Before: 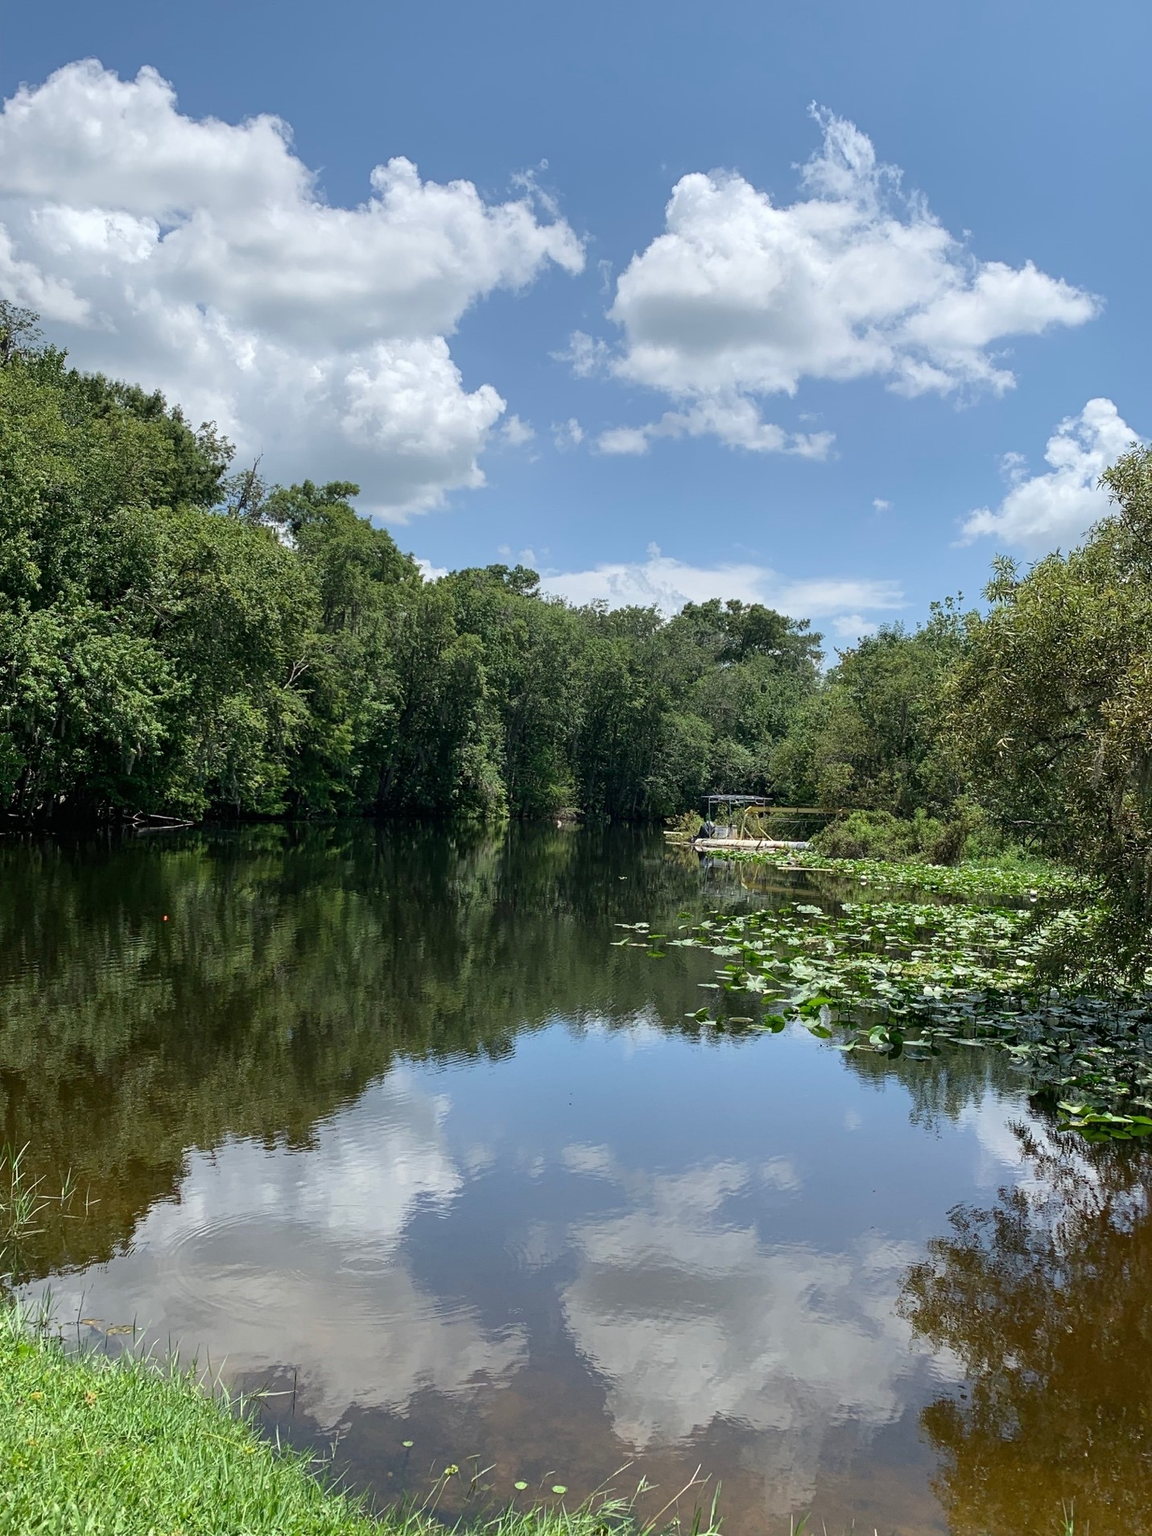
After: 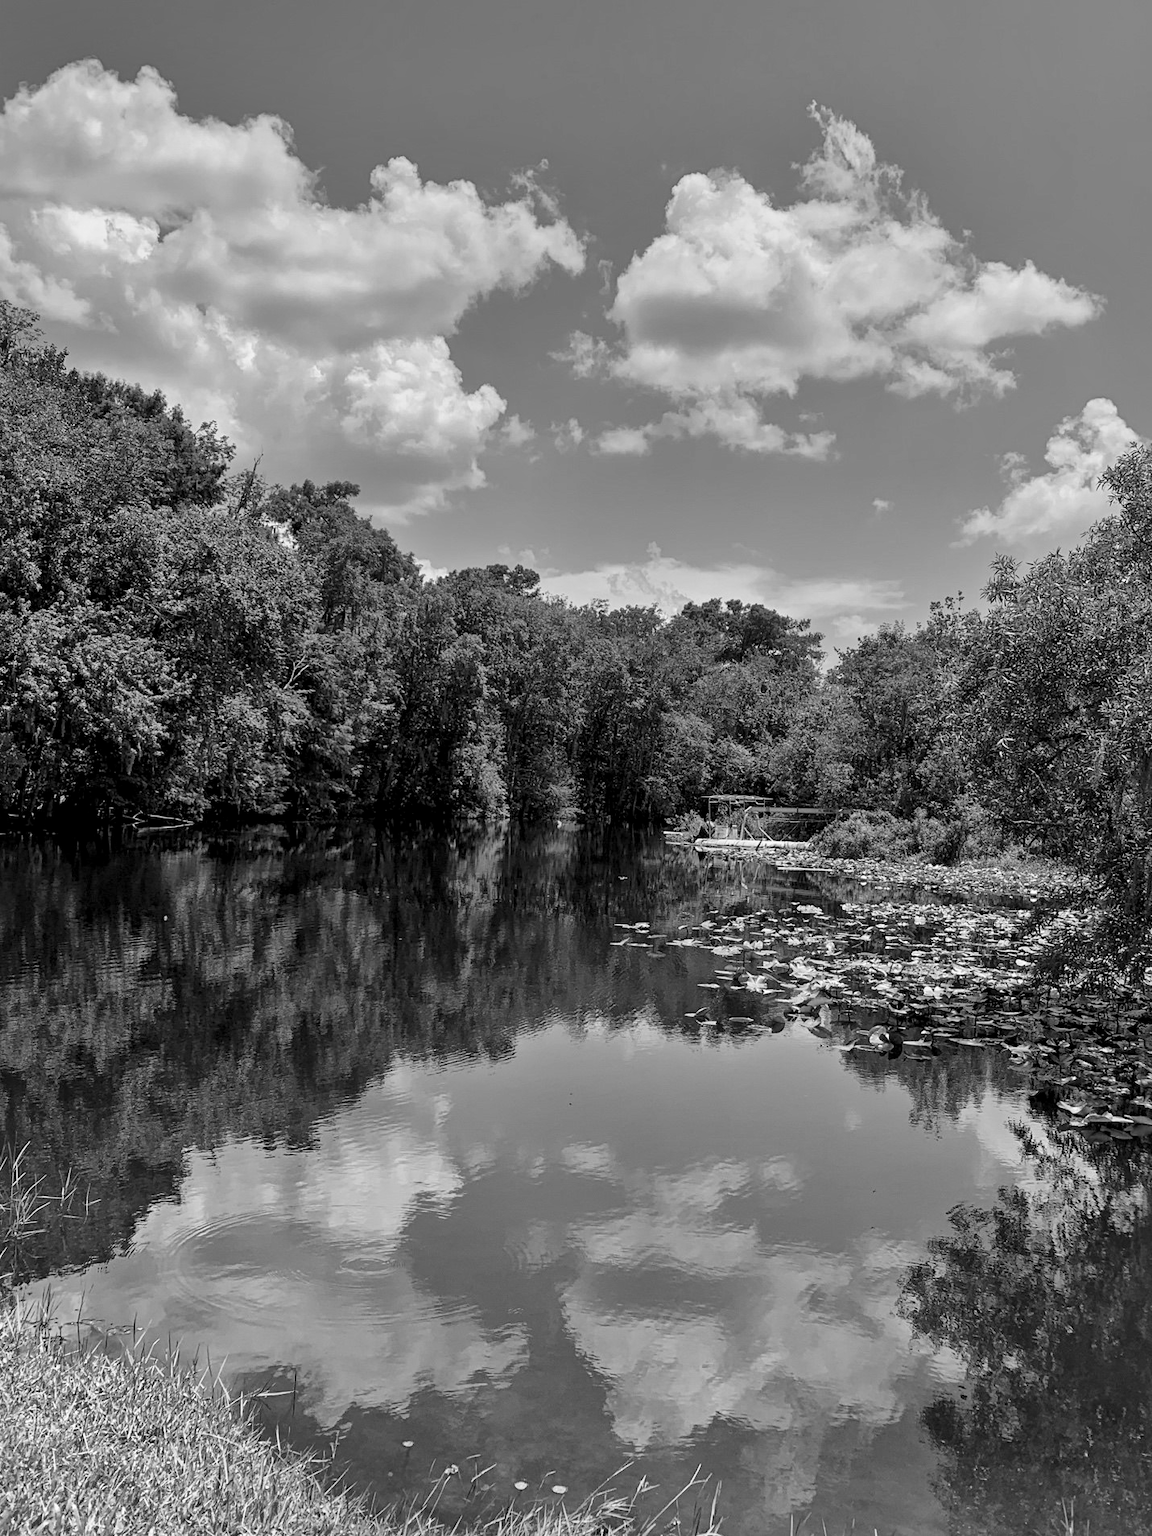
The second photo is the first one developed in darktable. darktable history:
local contrast: mode bilateral grid, contrast 20, coarseness 50, detail 171%, midtone range 0.2
monochrome: a -71.75, b 75.82
white balance: red 0.98, blue 1.61
